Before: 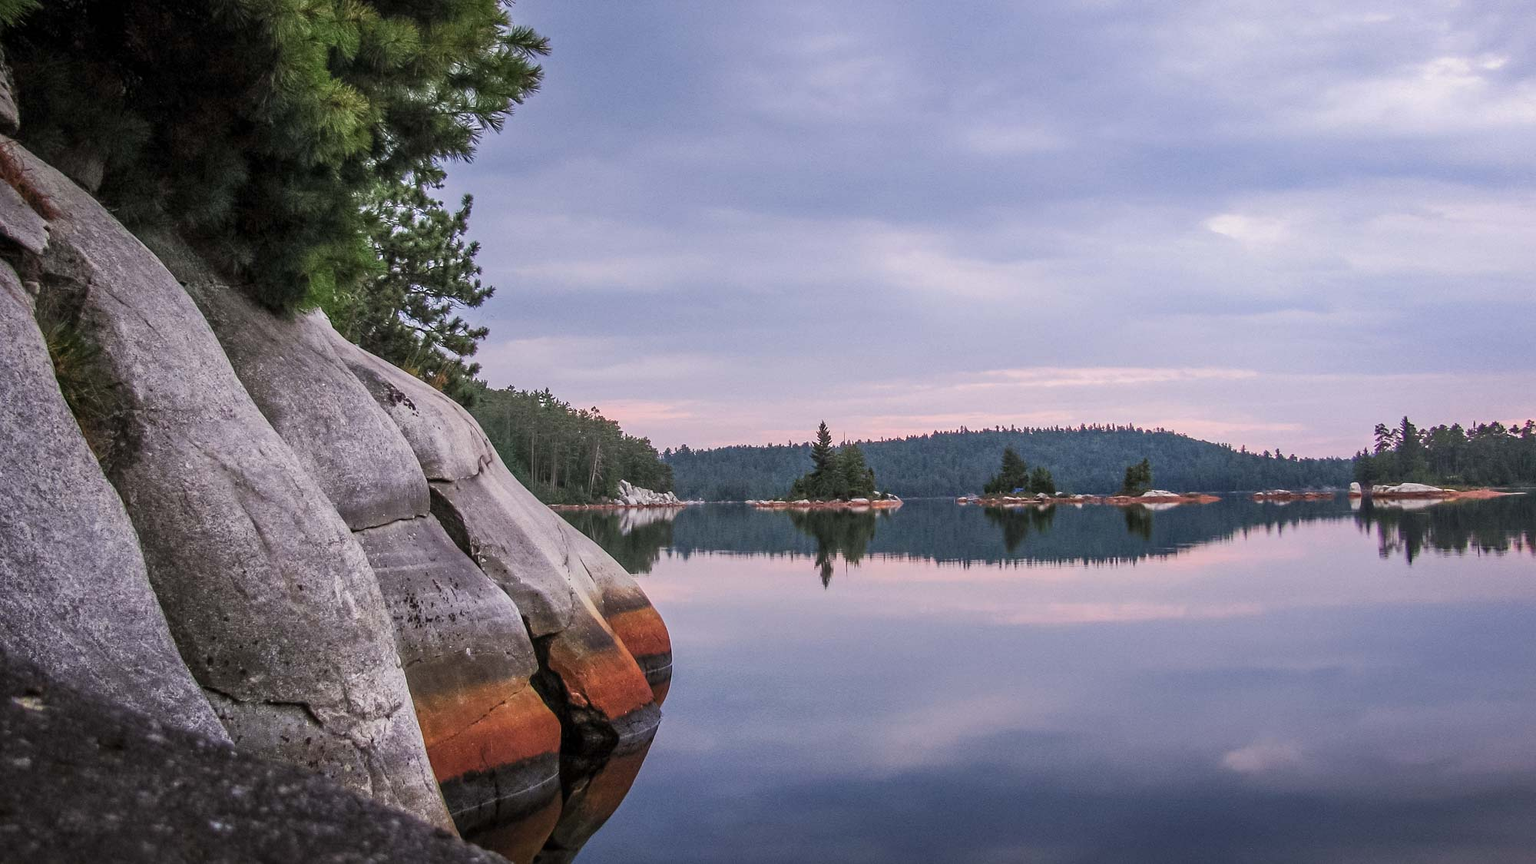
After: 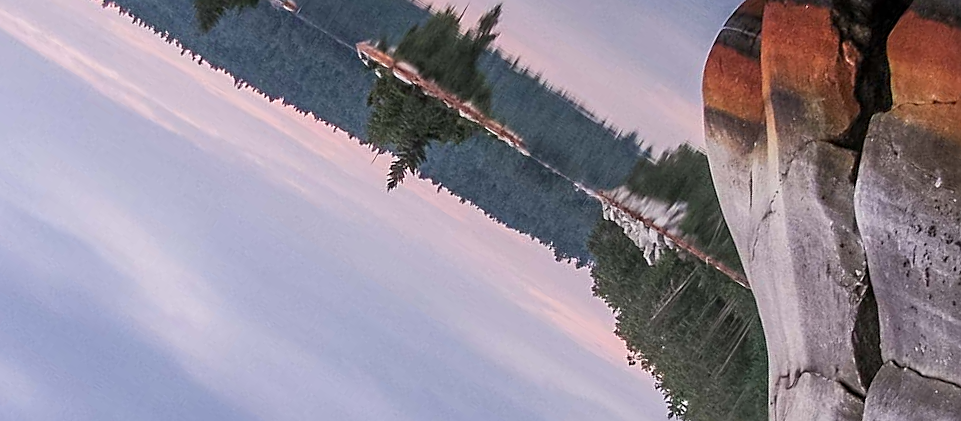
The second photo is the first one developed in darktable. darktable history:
sharpen: on, module defaults
crop and rotate: angle 147.78°, left 9.149%, top 15.616%, right 4.573%, bottom 17.186%
